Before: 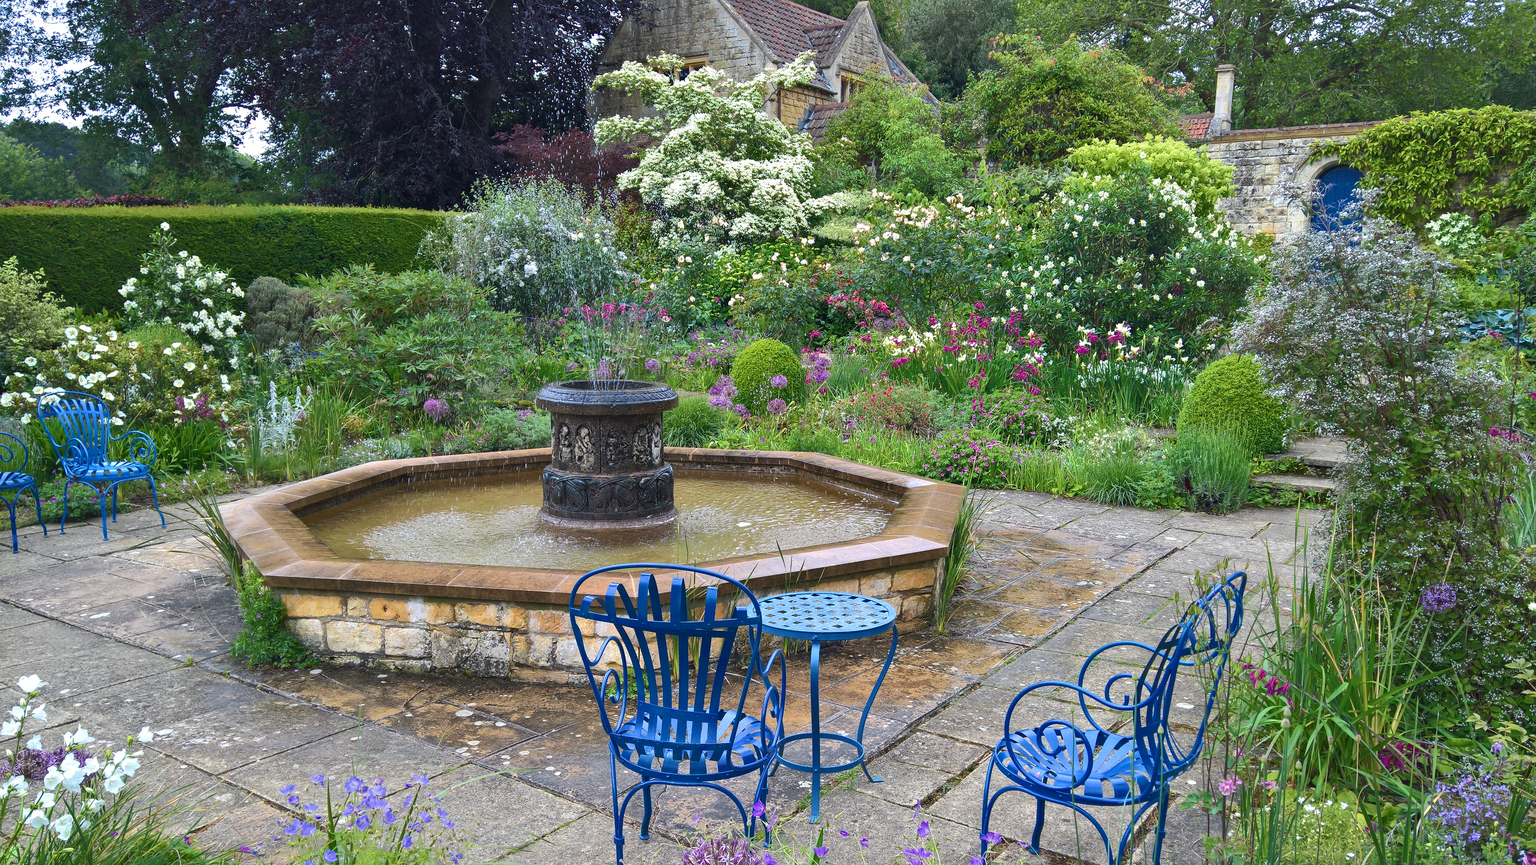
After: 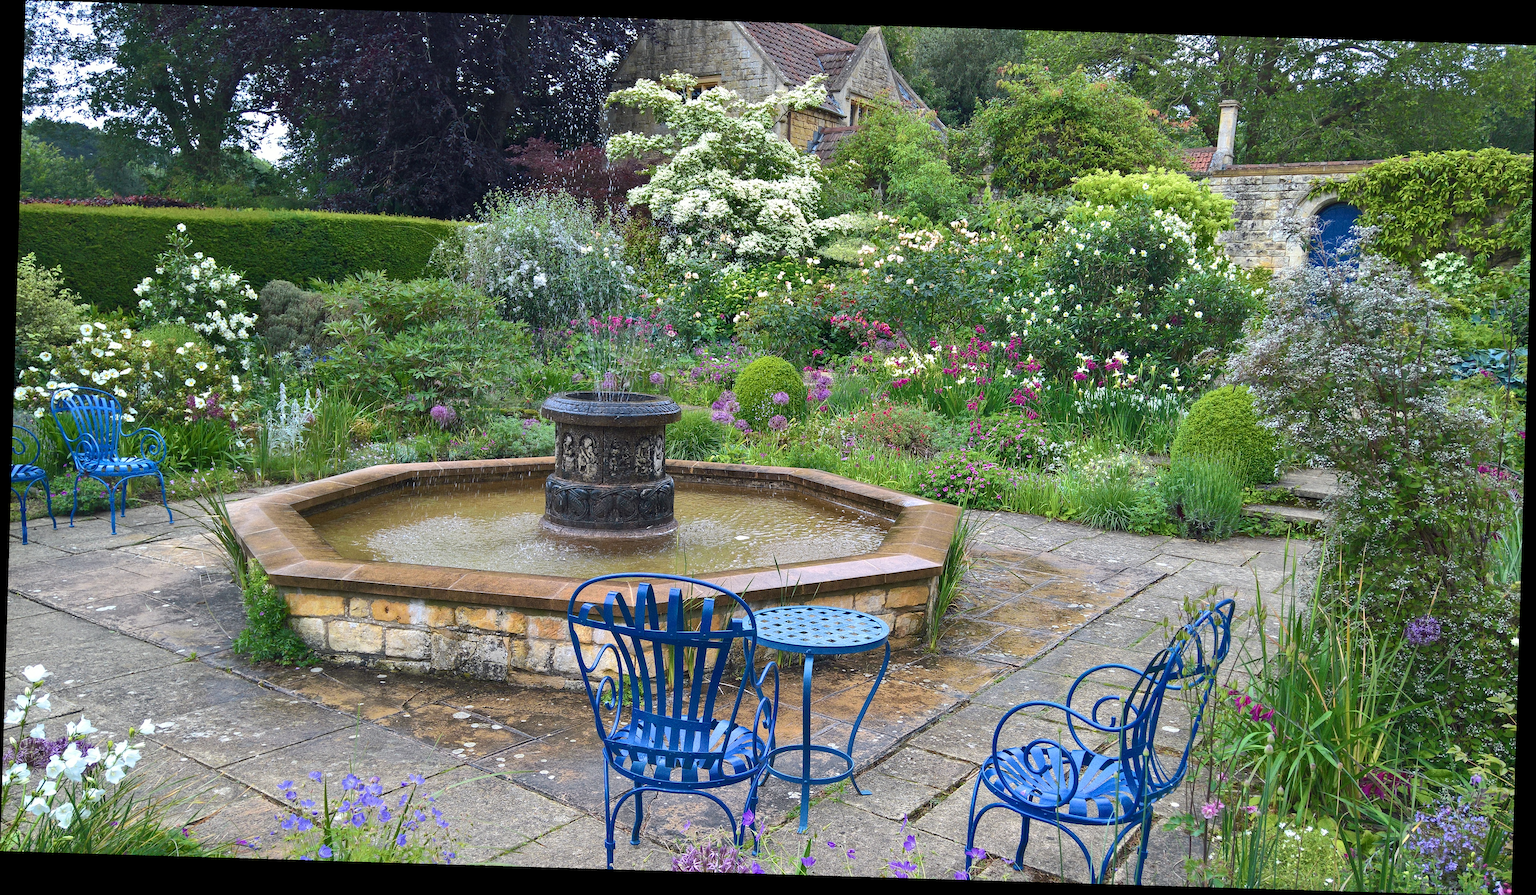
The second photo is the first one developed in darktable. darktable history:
grain: coarseness 3.21 ISO
rotate and perspective: rotation 1.72°, automatic cropping off
